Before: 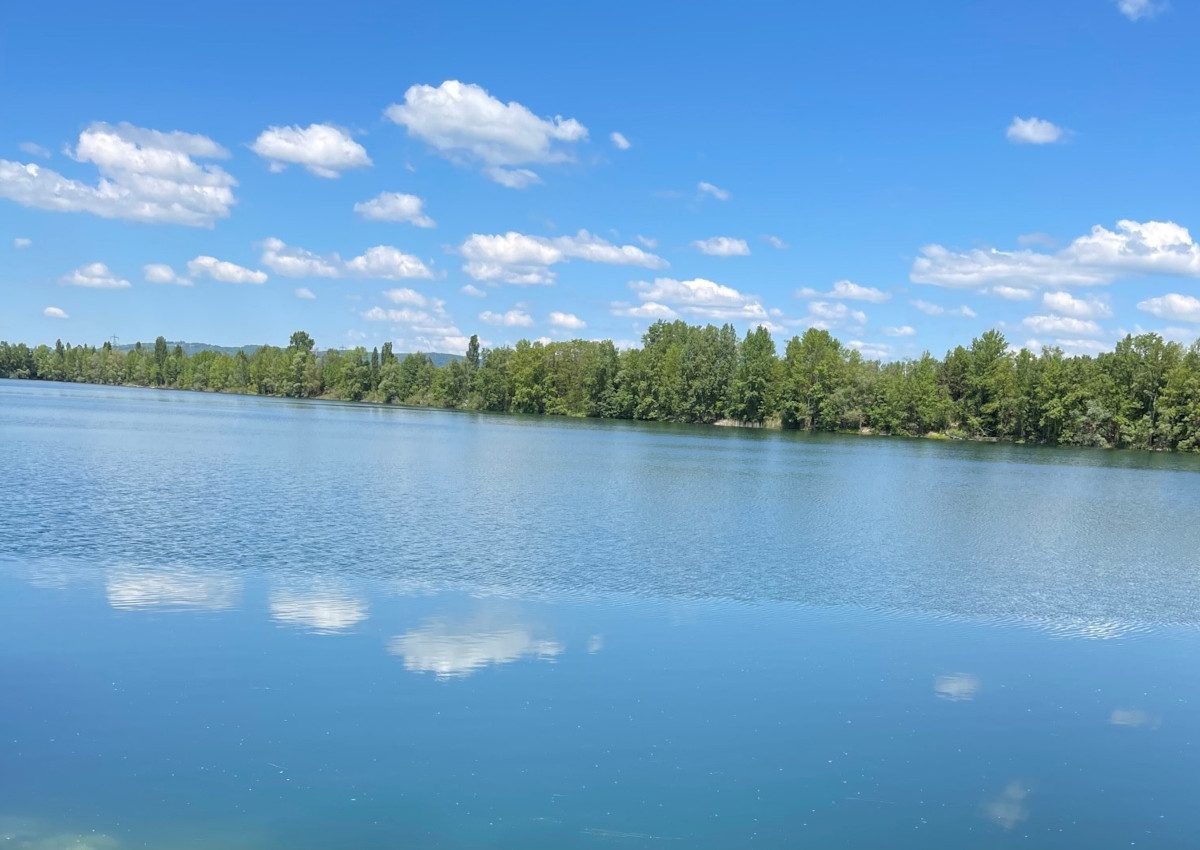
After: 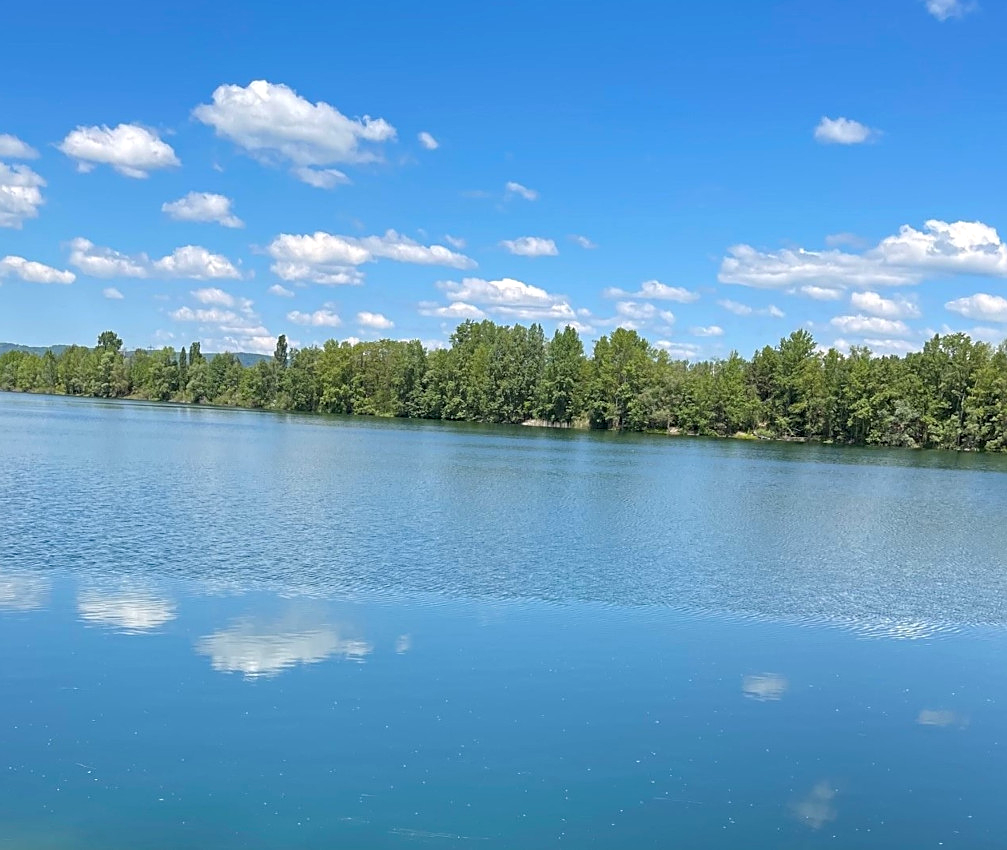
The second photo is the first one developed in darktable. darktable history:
sharpen: on, module defaults
haze removal: compatibility mode true, adaptive false
crop: left 16.025%
